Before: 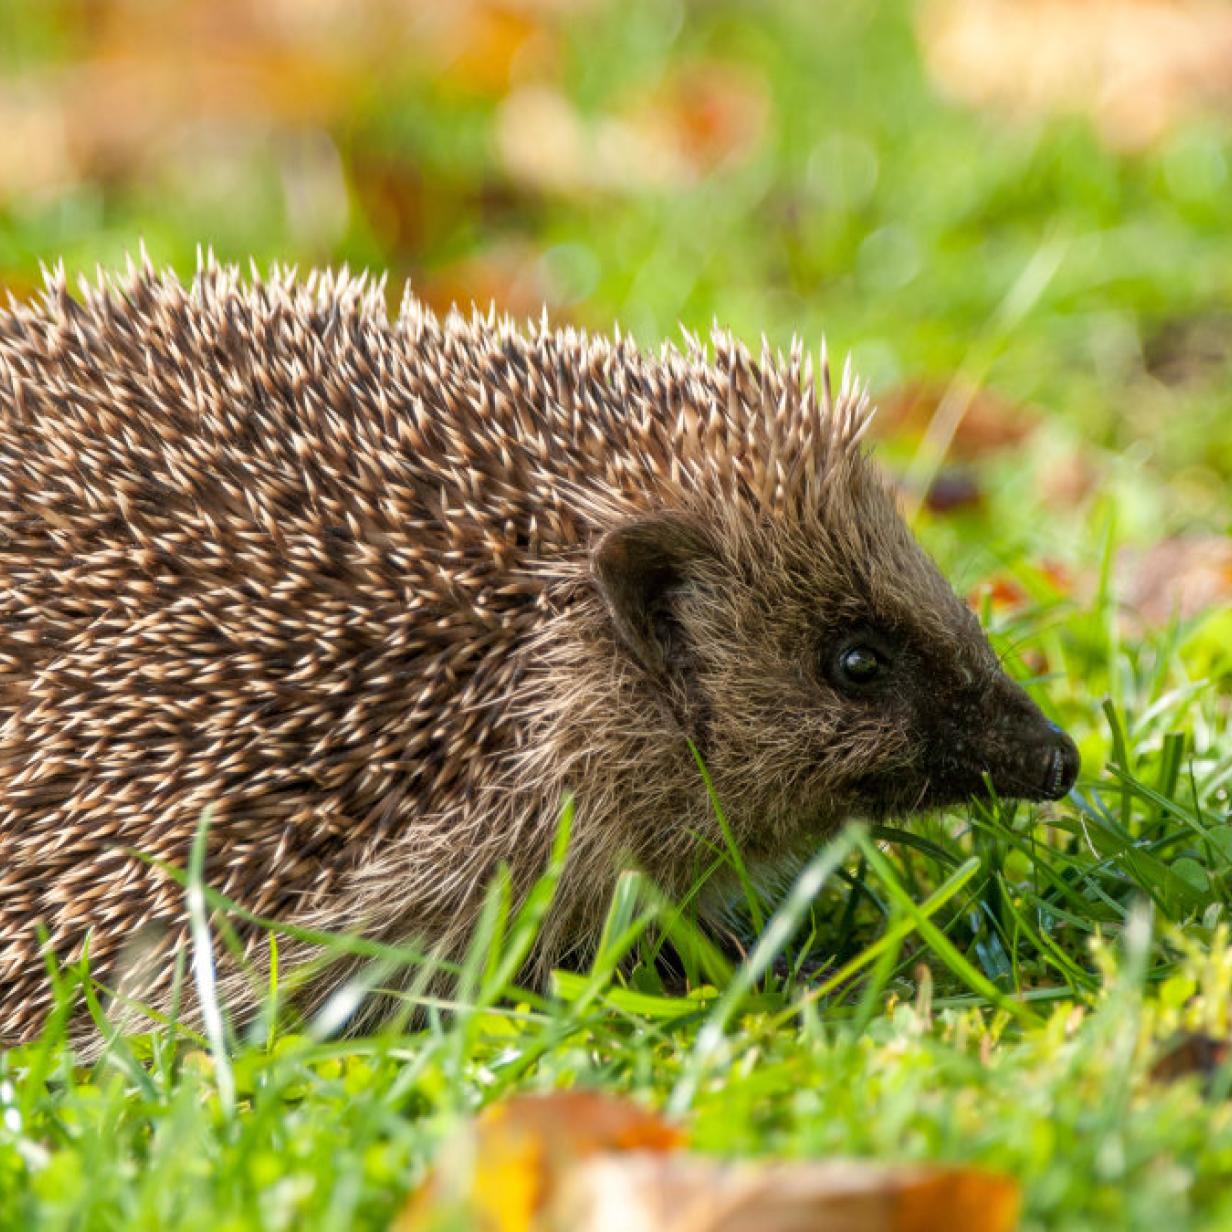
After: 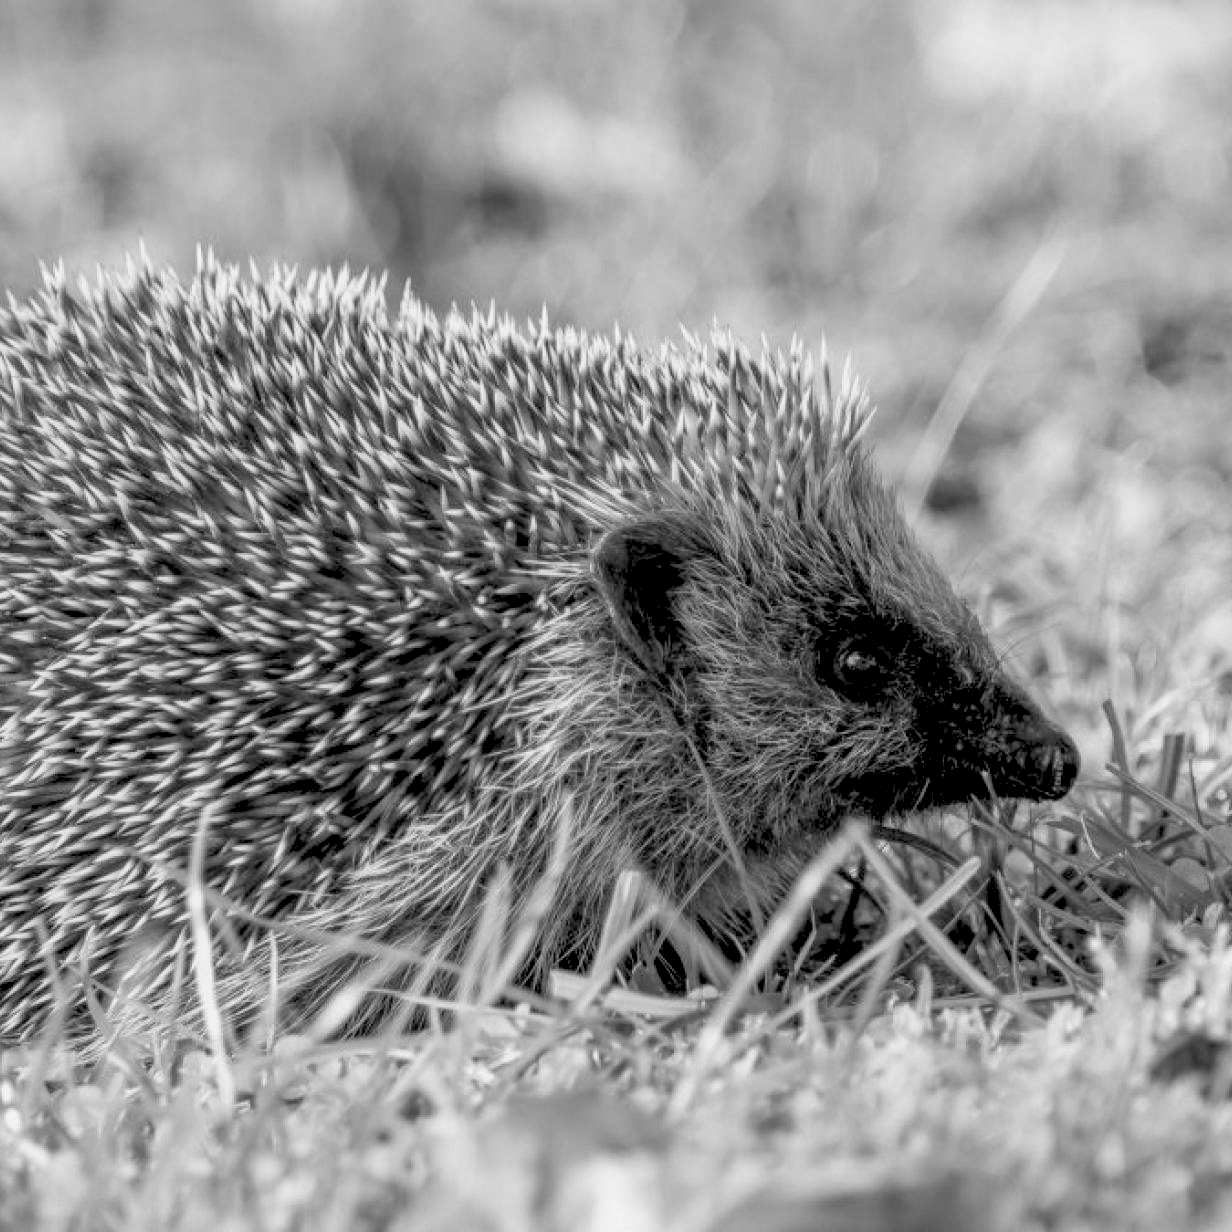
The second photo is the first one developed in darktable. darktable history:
monochrome: a 16.01, b -2.65, highlights 0.52
rgb levels: preserve colors sum RGB, levels [[0.038, 0.433, 0.934], [0, 0.5, 1], [0, 0.5, 1]]
local contrast: on, module defaults
color balance rgb: shadows lift › chroma 2%, shadows lift › hue 50°, power › hue 60°, highlights gain › chroma 1%, highlights gain › hue 60°, global offset › luminance 0.25%, global vibrance 30%
